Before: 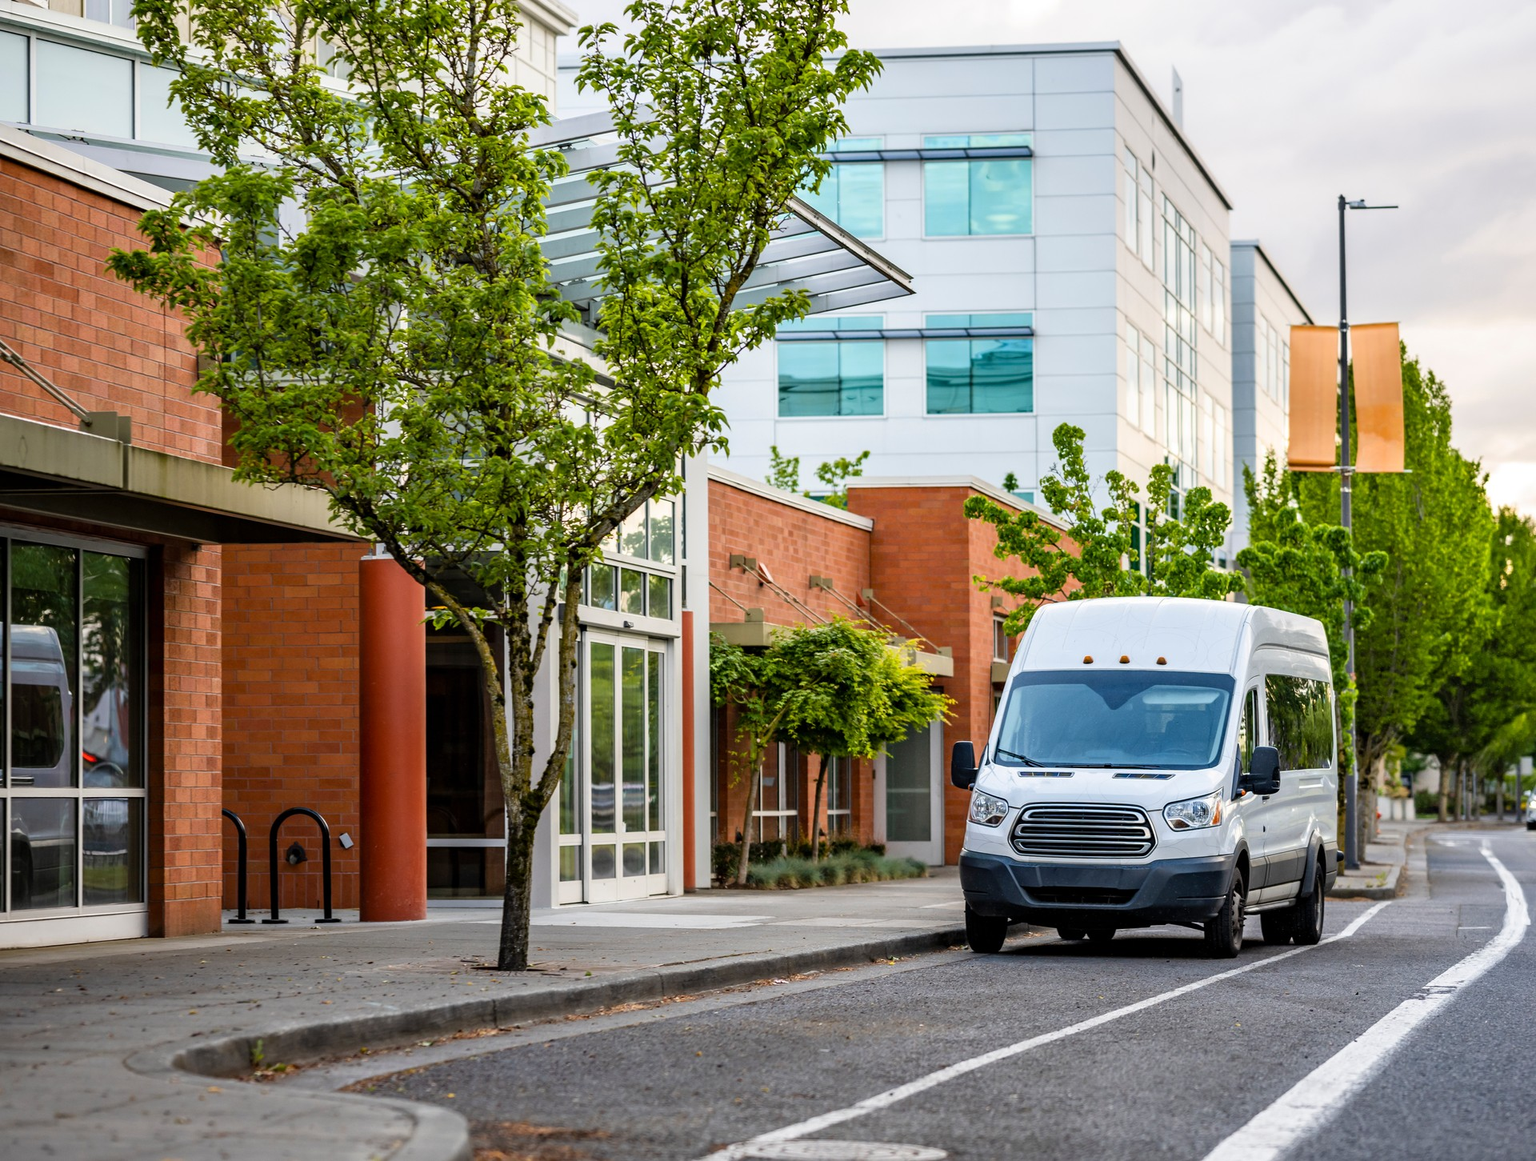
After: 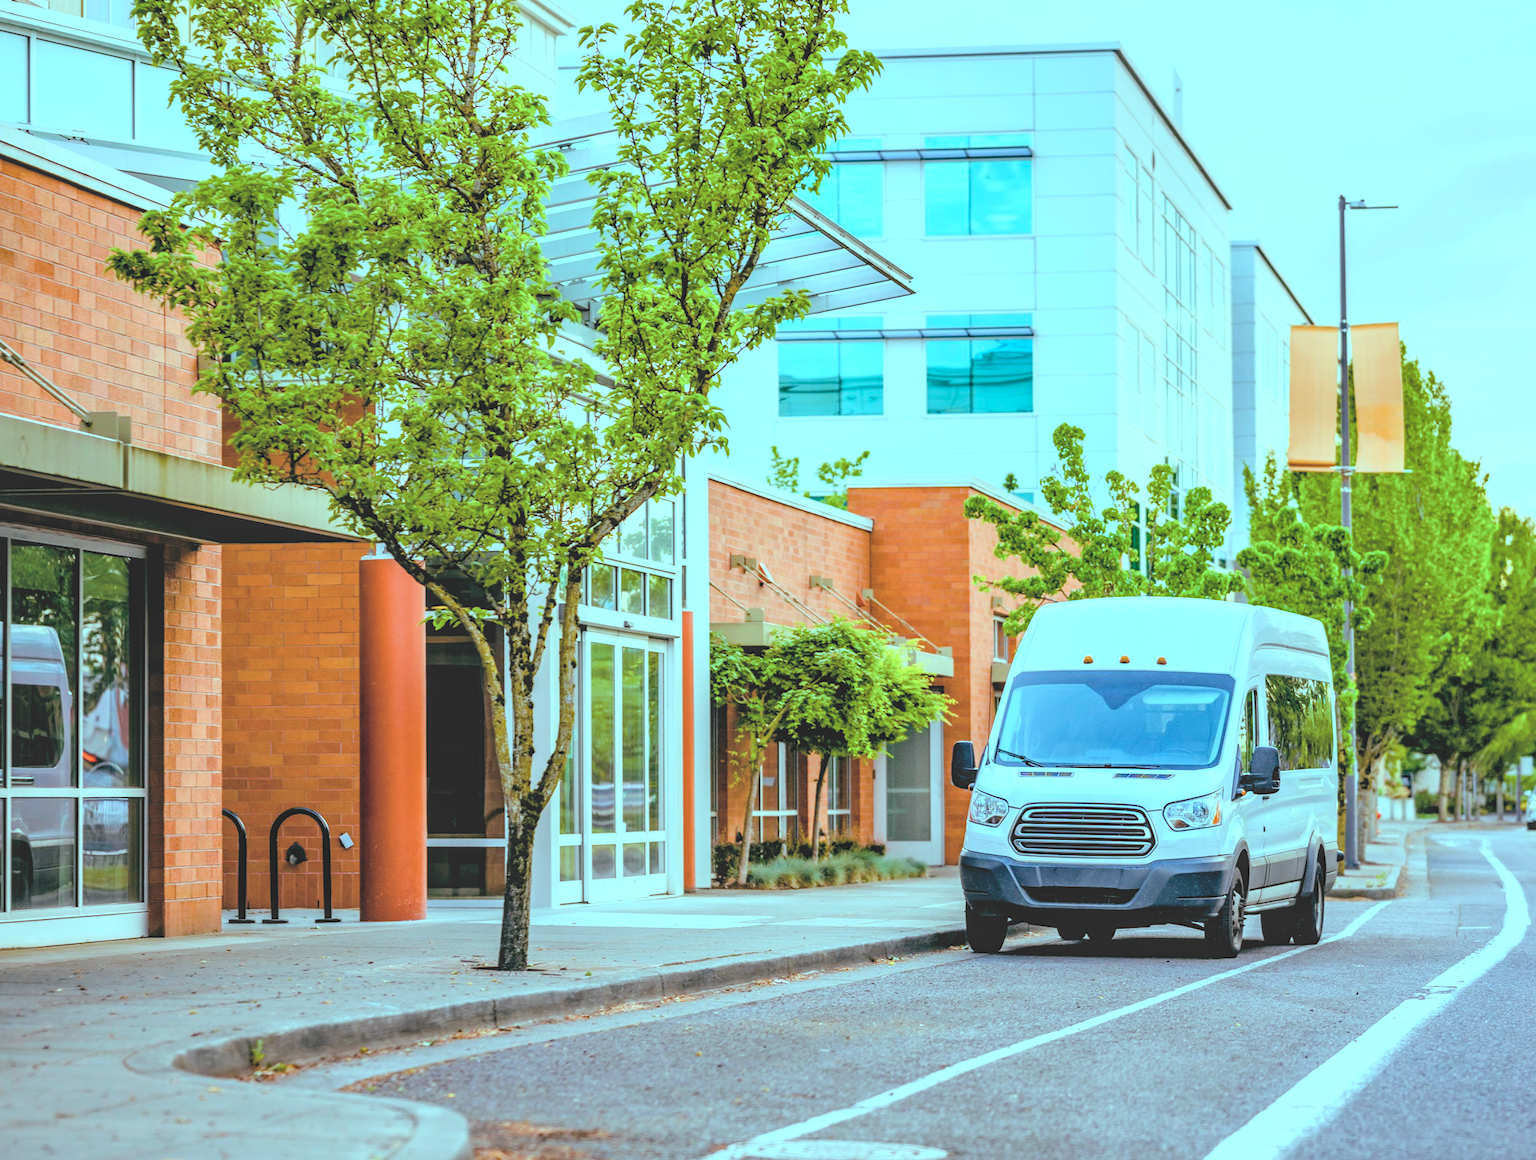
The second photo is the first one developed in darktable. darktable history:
exposure: black level correction 0, exposure 0.7 EV, compensate exposure bias true, compensate highlight preservation false
color balance rgb: shadows lift › luminance -7.7%, shadows lift › chroma 2.13%, shadows lift › hue 165.27°, power › luminance -7.77%, power › chroma 1.34%, power › hue 330.55°, highlights gain › luminance -33.33%, highlights gain › chroma 5.68%, highlights gain › hue 217.2°, global offset › luminance -0.33%, global offset › chroma 0.11%, global offset › hue 165.27°, perceptual saturation grading › global saturation 27.72%, perceptual saturation grading › highlights -25%, perceptual saturation grading › mid-tones 25%, perceptual saturation grading › shadows 50%
local contrast: detail 130%
global tonemap: drago (0.7, 100)
contrast brightness saturation: contrast -0.15, brightness 0.05, saturation -0.12
